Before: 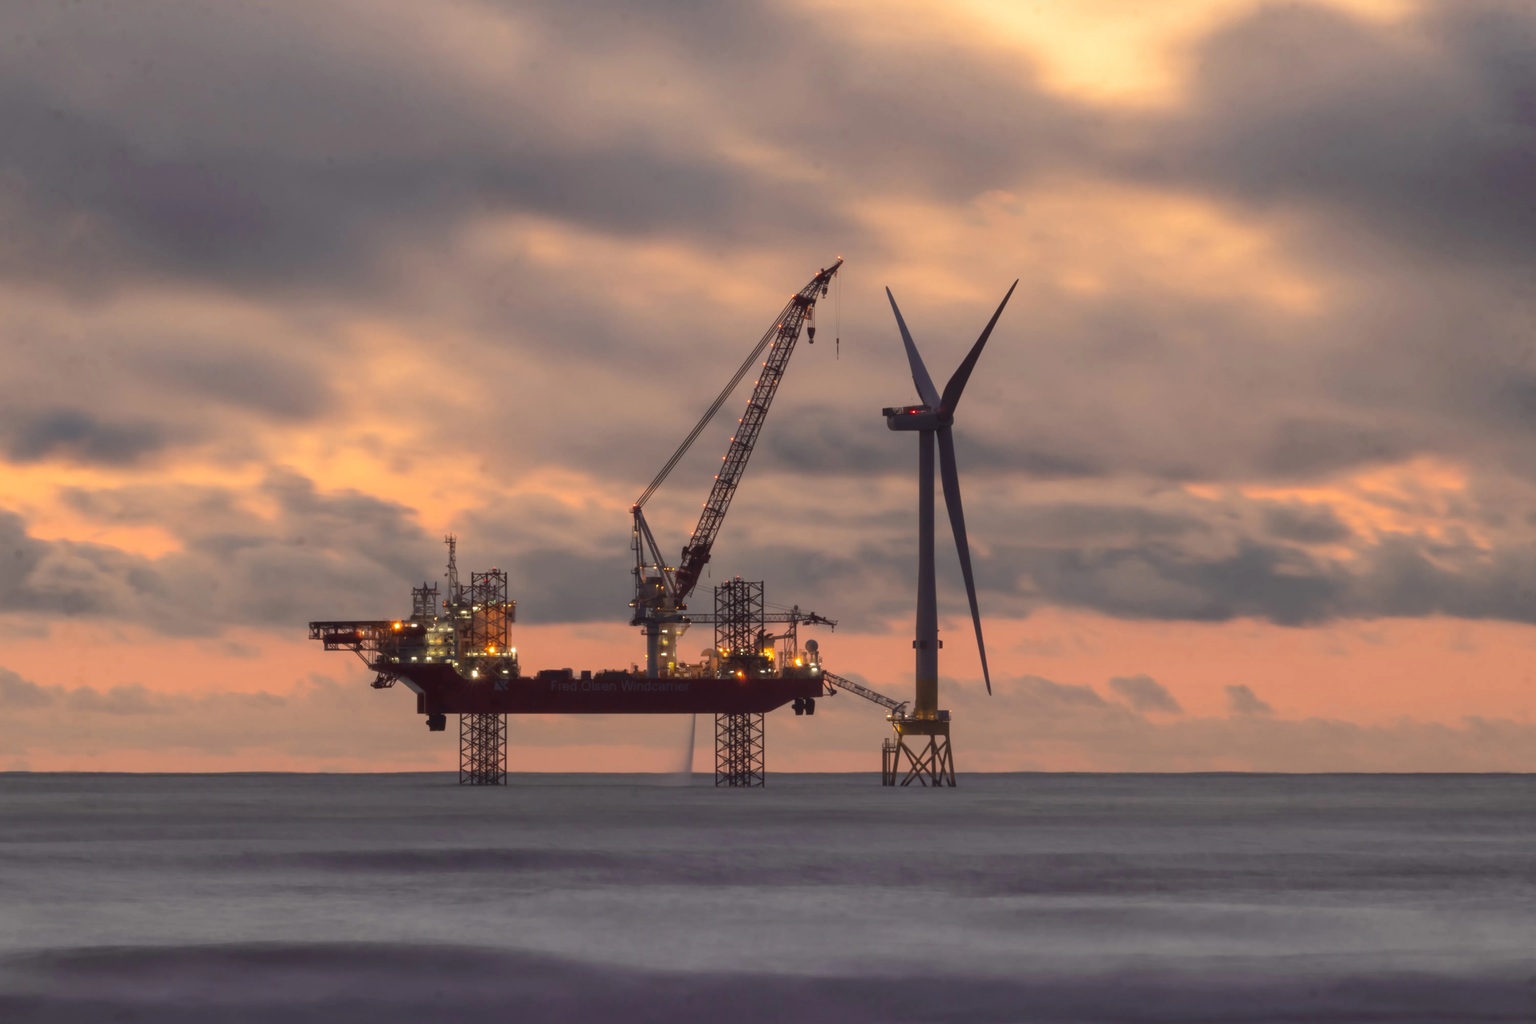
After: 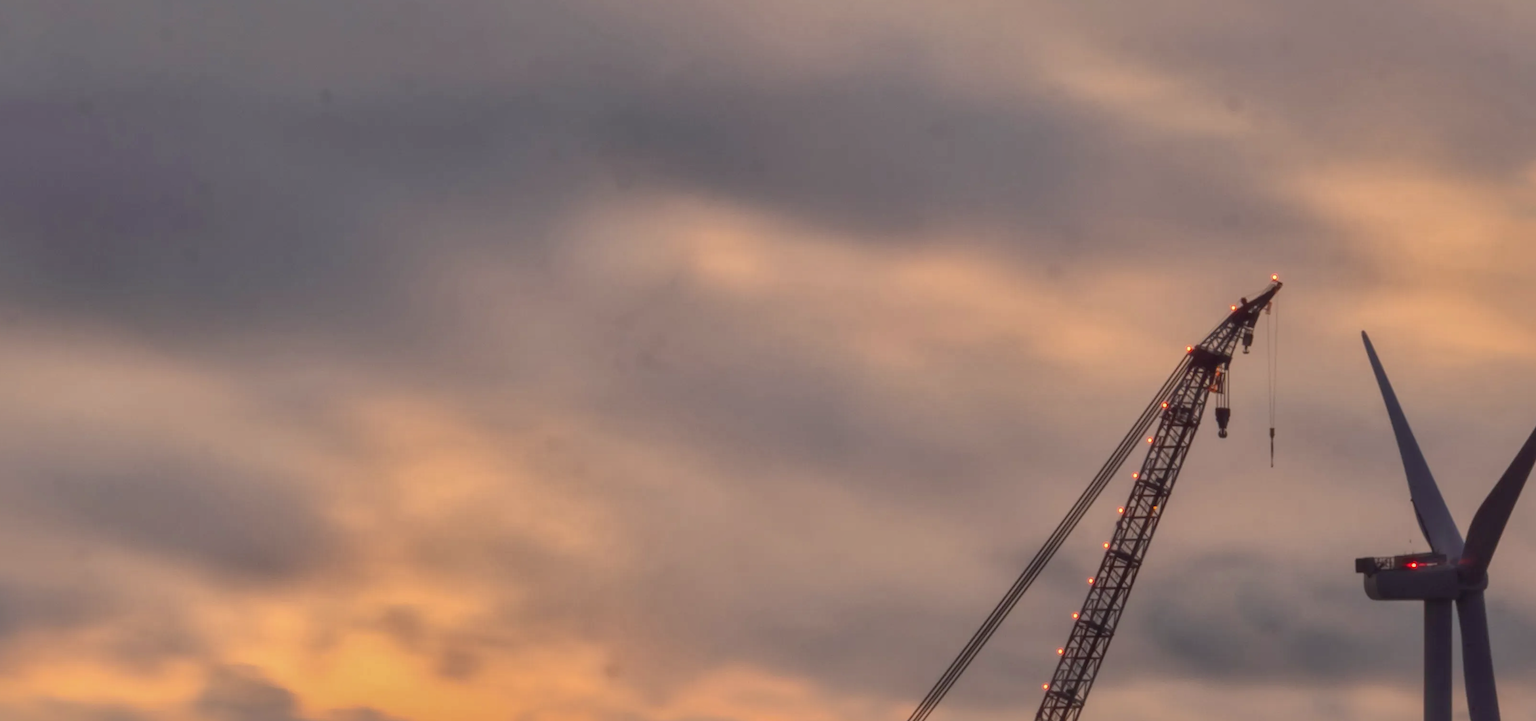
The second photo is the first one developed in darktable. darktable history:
shadows and highlights: highlights -60
white balance: red 0.982, blue 1.018
crop: left 10.121%, top 10.631%, right 36.218%, bottom 51.526%
local contrast: on, module defaults
